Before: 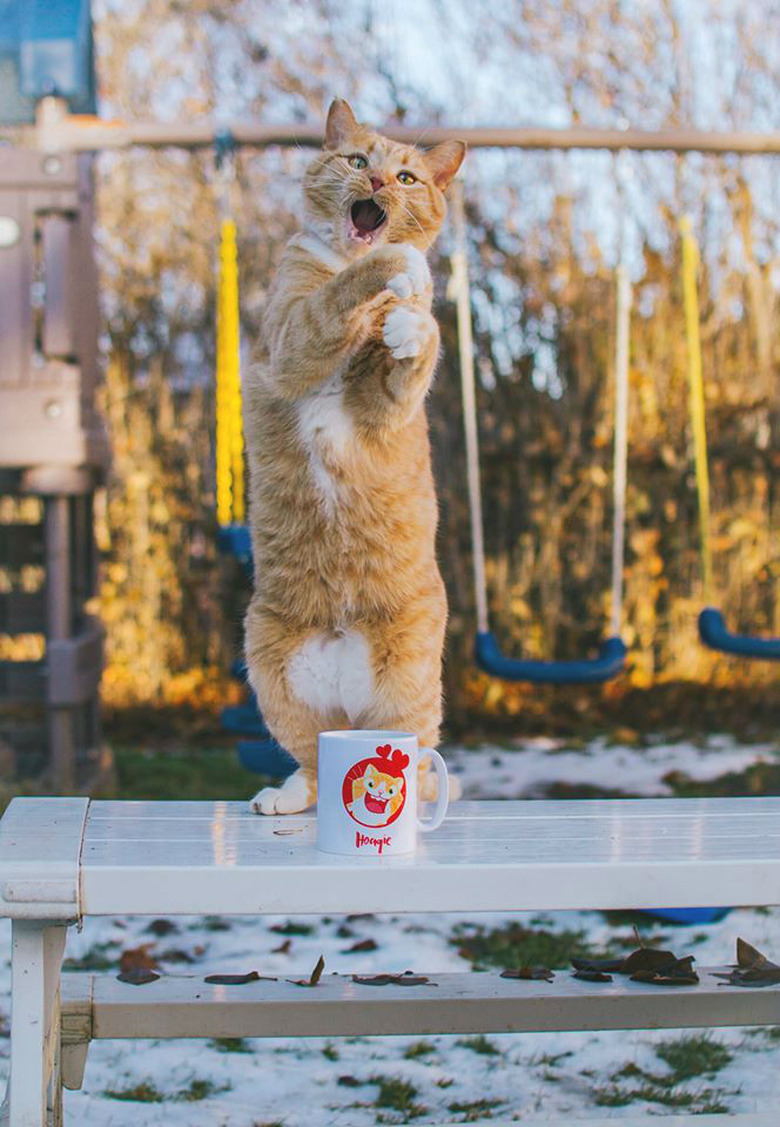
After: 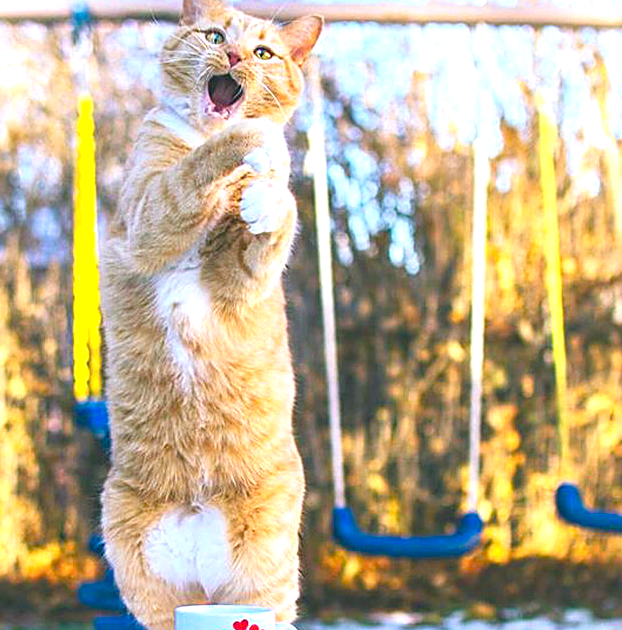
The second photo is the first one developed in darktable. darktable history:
crop: left 18.338%, top 11.123%, right 1.802%, bottom 32.914%
sharpen: on, module defaults
color calibration: output R [0.994, 0.059, -0.119, 0], output G [-0.036, 1.09, -0.119, 0], output B [0.078, -0.108, 0.961, 0], illuminant as shot in camera, x 0.366, y 0.379, temperature 4426.7 K
exposure: black level correction 0, exposure 1.105 EV, compensate exposure bias true, compensate highlight preservation false
color balance rgb: power › hue 327.5°, linear chroma grading › shadows 18.856%, linear chroma grading › highlights 2.989%, linear chroma grading › mid-tones 10.496%, perceptual saturation grading › global saturation 0.059%, global vibrance 7.111%, saturation formula JzAzBz (2021)
